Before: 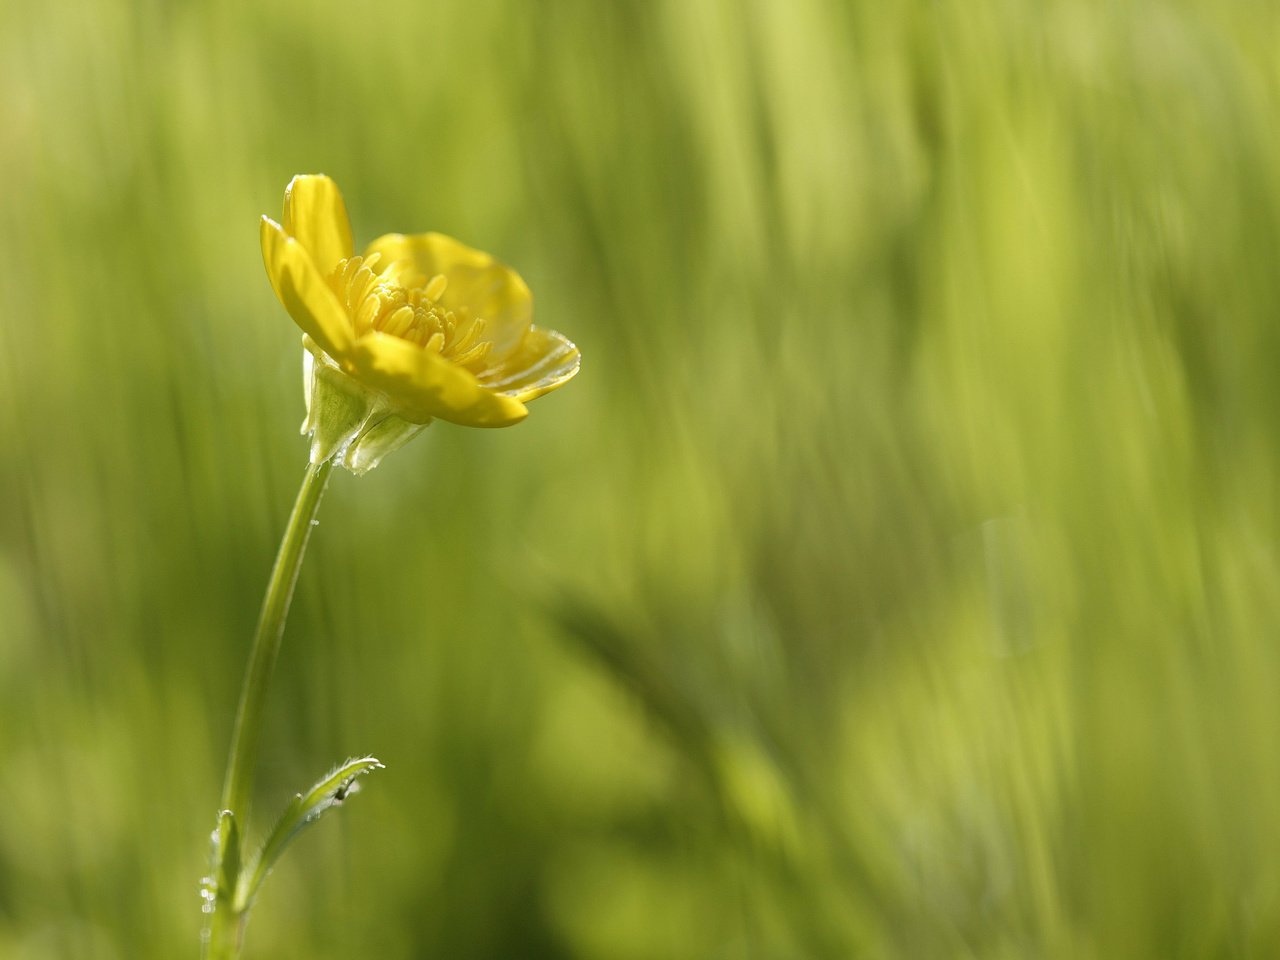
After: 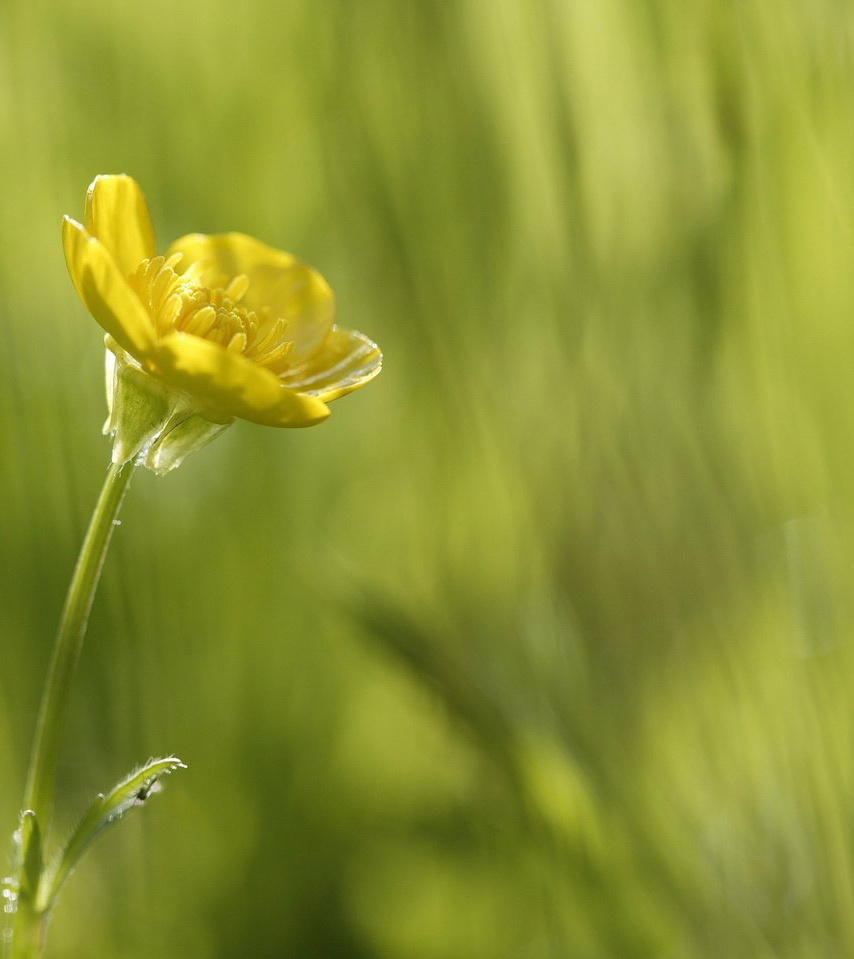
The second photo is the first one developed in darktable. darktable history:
crop and rotate: left 15.524%, right 17.708%
